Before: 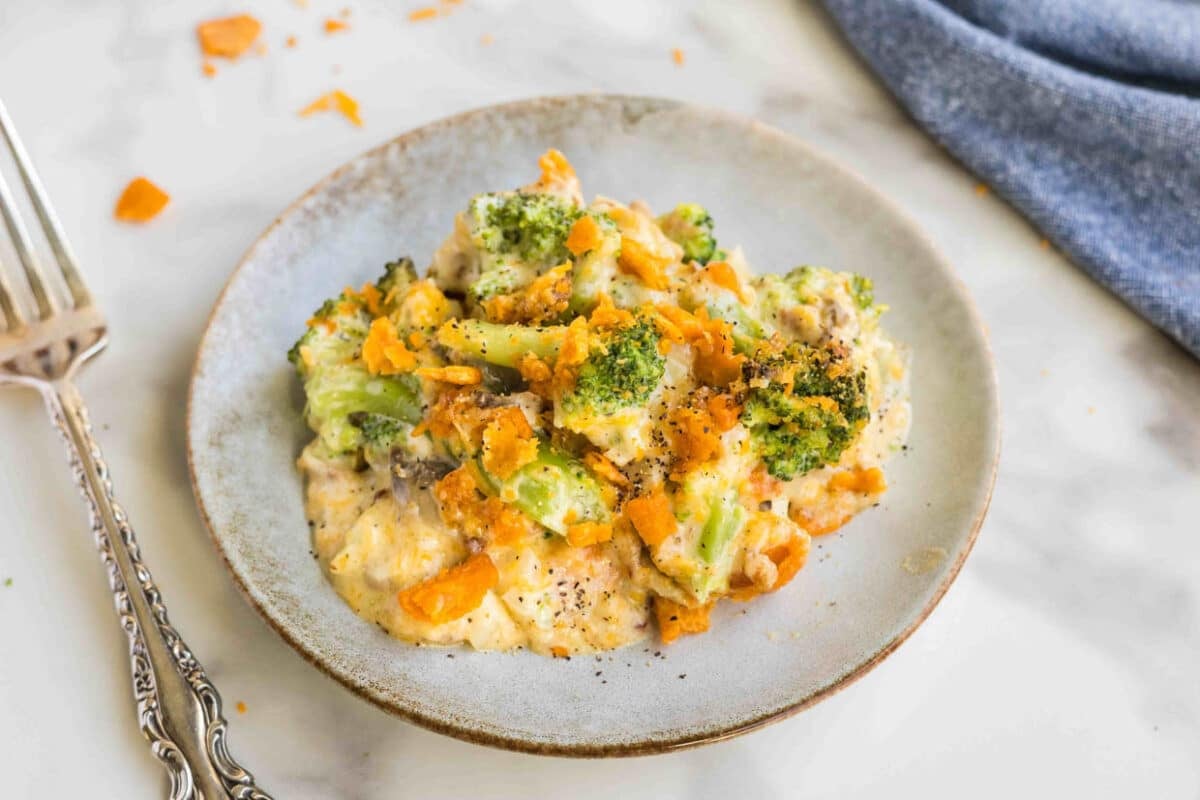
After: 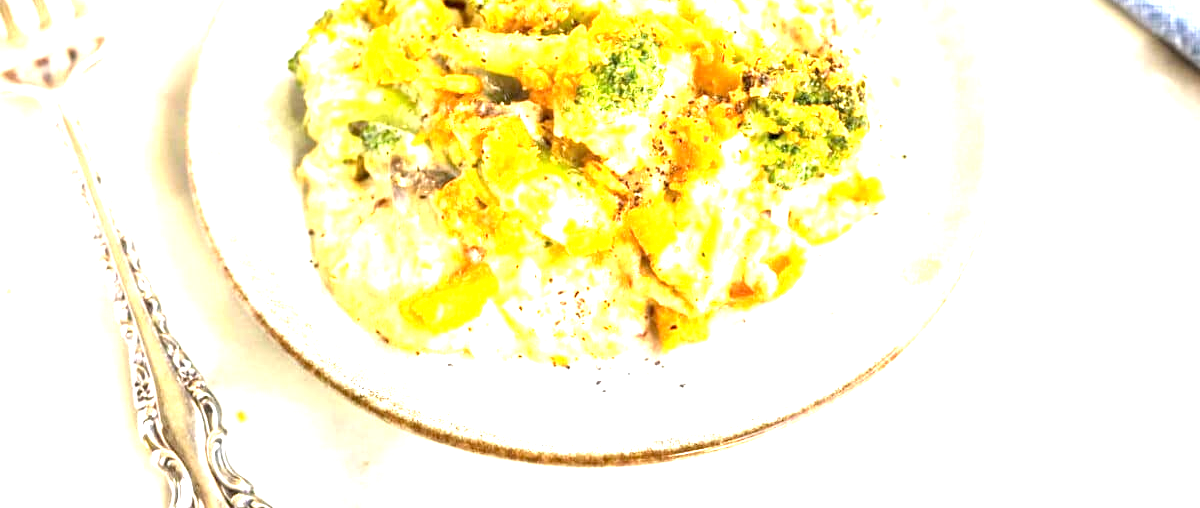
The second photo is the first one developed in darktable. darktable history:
crop and rotate: top 36.435%
exposure: black level correction 0.001, exposure 2 EV, compensate highlight preservation false
